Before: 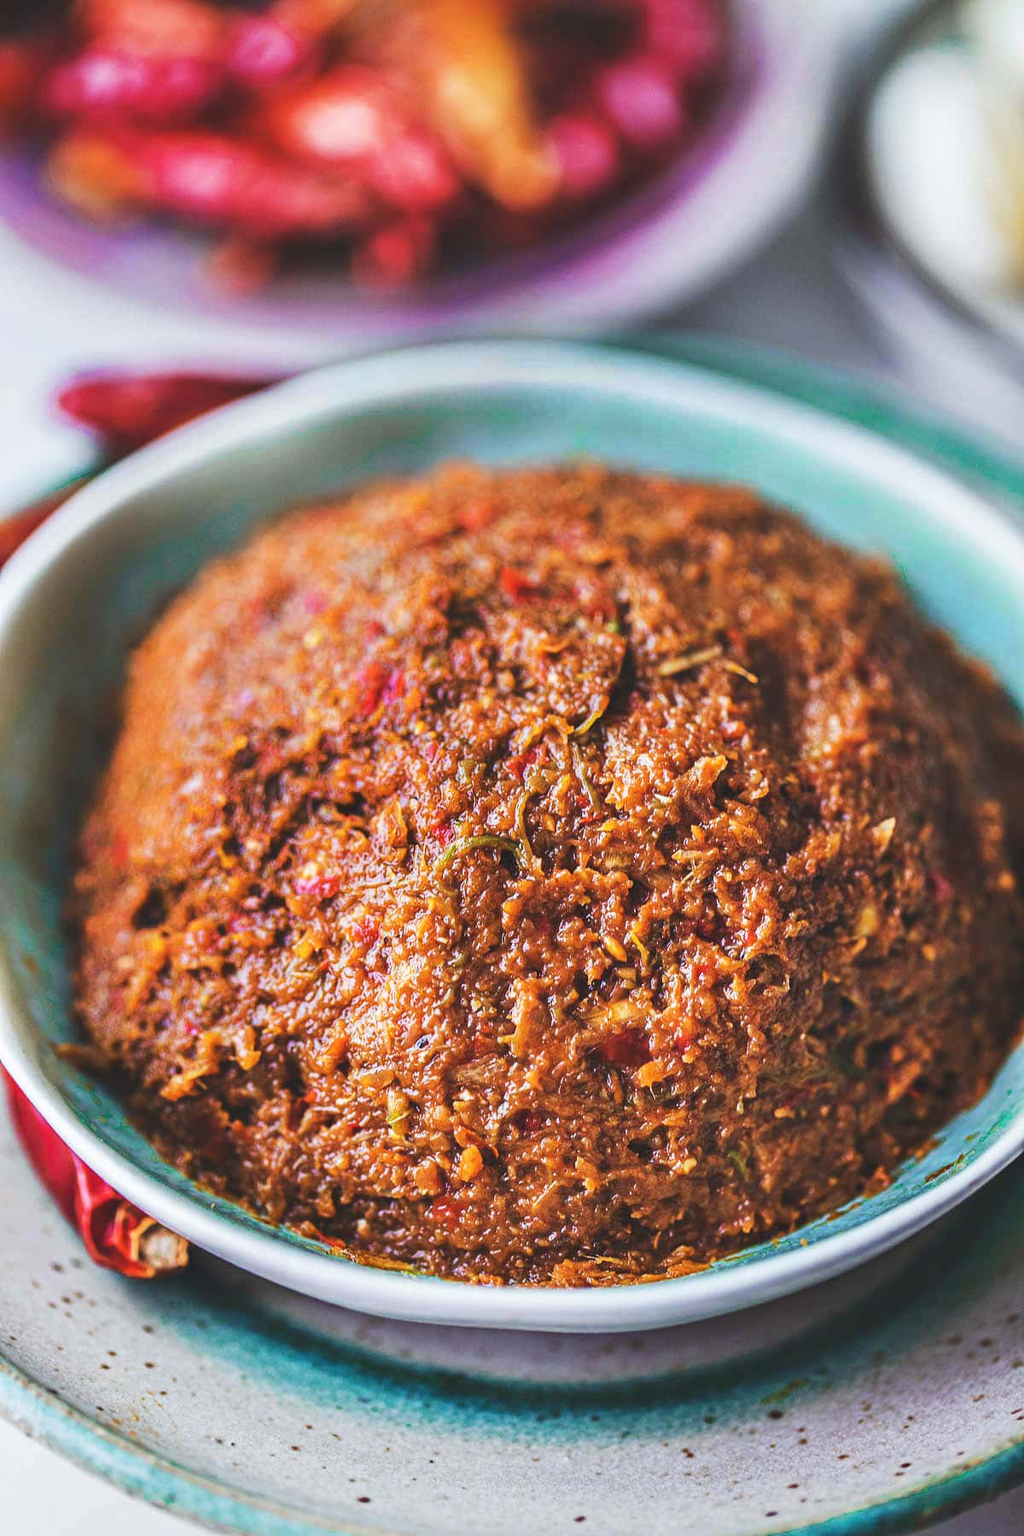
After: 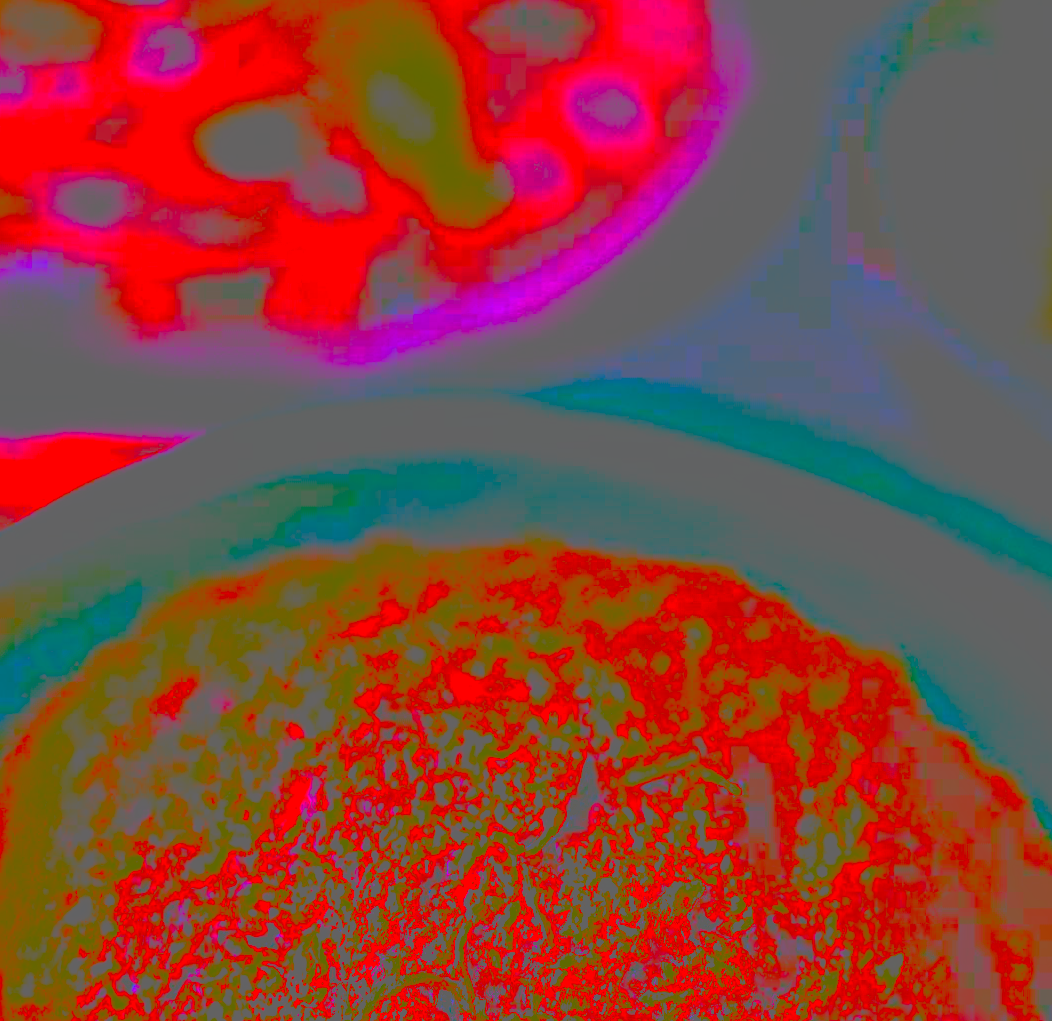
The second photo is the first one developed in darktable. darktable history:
rotate and perspective: rotation 0.192°, lens shift (horizontal) -0.015, crop left 0.005, crop right 0.996, crop top 0.006, crop bottom 0.99
base curve: curves: ch0 [(0, 0.003) (0.001, 0.002) (0.006, 0.004) (0.02, 0.022) (0.048, 0.086) (0.094, 0.234) (0.162, 0.431) (0.258, 0.629) (0.385, 0.8) (0.548, 0.918) (0.751, 0.988) (1, 1)], preserve colors none
sharpen: on, module defaults
exposure: black level correction 0.012, exposure 0.7 EV, compensate exposure bias true, compensate highlight preservation false
contrast brightness saturation: contrast -0.99, brightness -0.17, saturation 0.75
crop and rotate: left 11.812%, bottom 42.776%
shadows and highlights: on, module defaults
contrast equalizer: octaves 7, y [[0.528, 0.548, 0.563, 0.562, 0.546, 0.526], [0.55 ×6], [0 ×6], [0 ×6], [0 ×6]]
